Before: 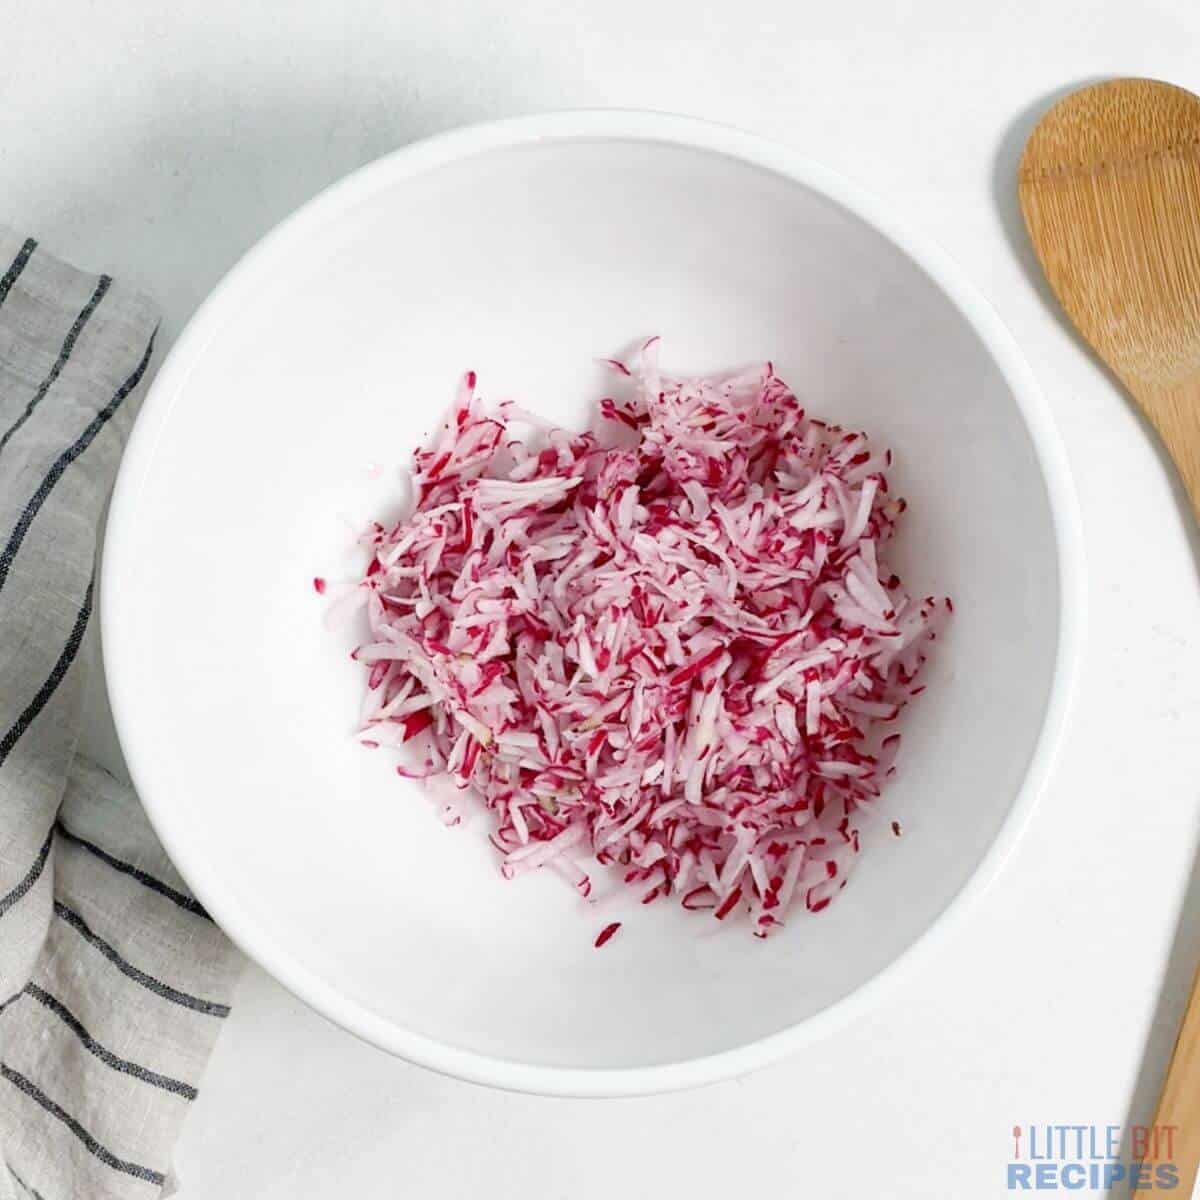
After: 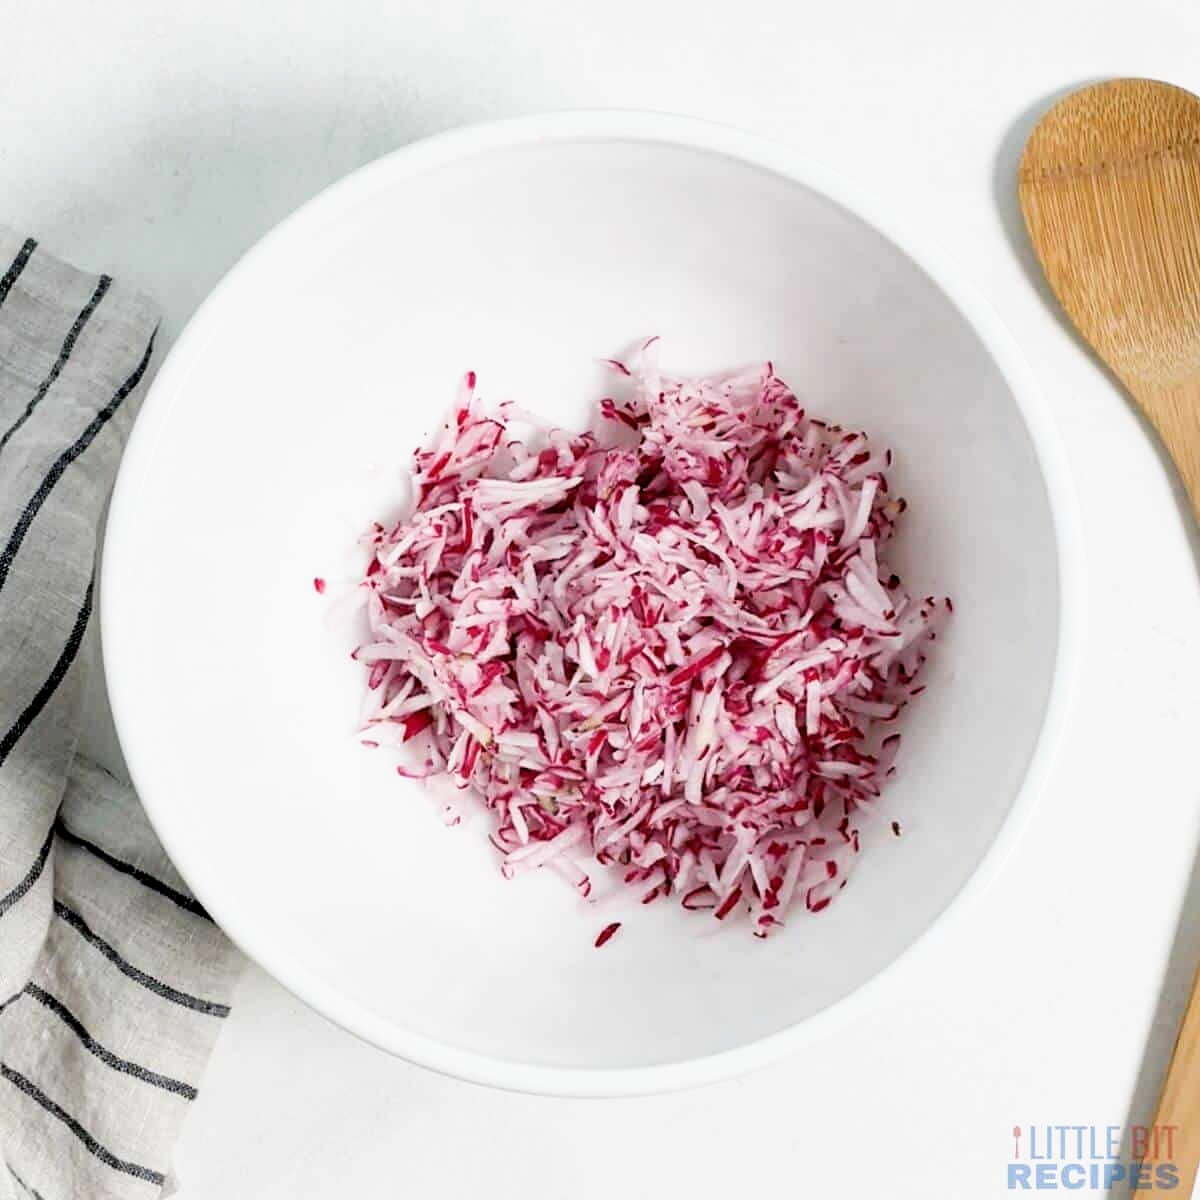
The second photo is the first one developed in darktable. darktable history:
filmic rgb: middle gray luminance 8.6%, black relative exposure -6.31 EV, white relative exposure 2.73 EV, target black luminance 0%, hardness 4.78, latitude 73.45%, contrast 1.338, shadows ↔ highlights balance 9.59%, color science v4 (2020)
